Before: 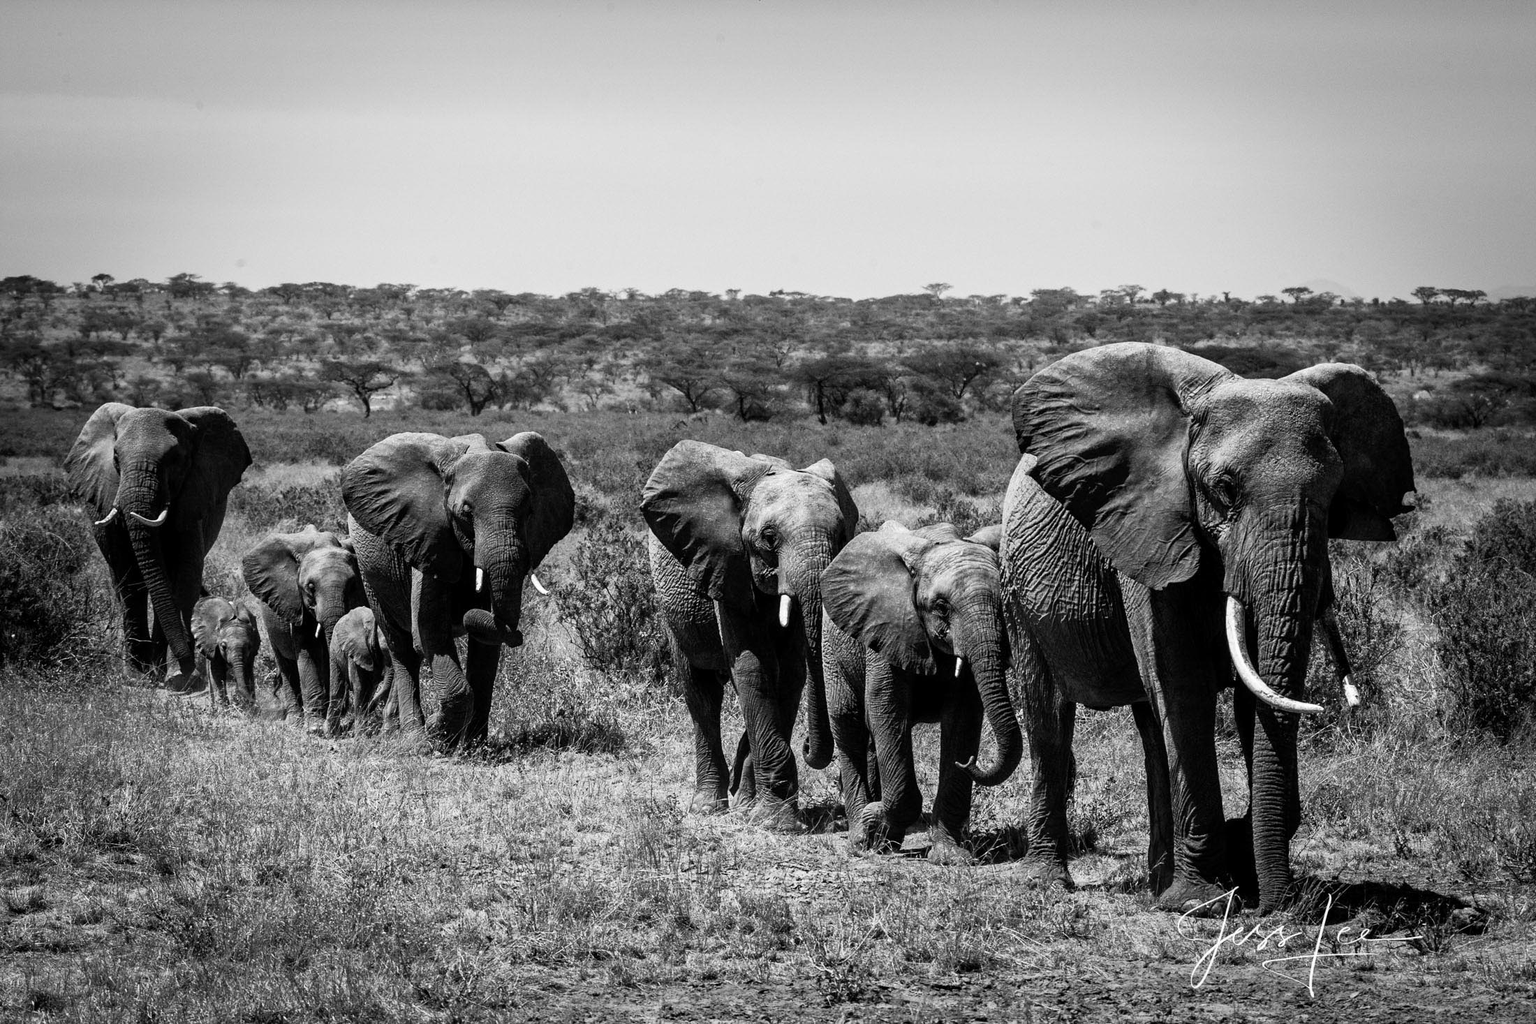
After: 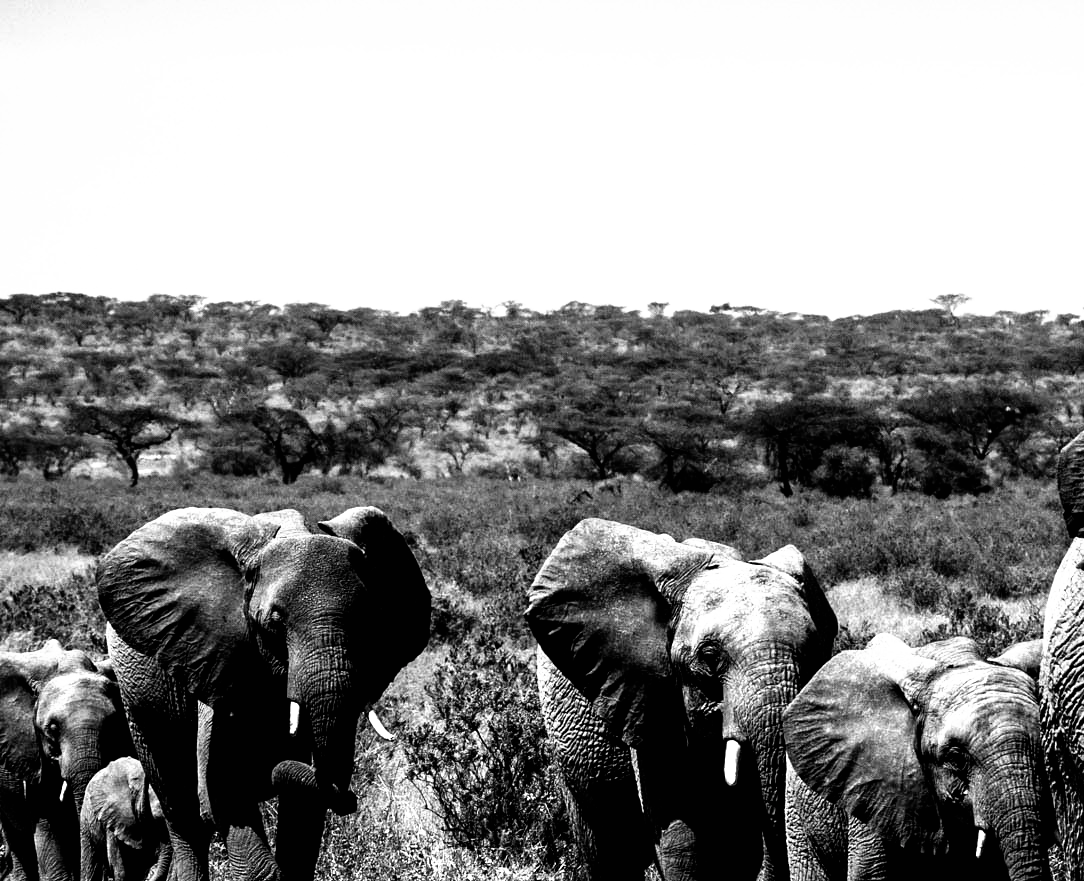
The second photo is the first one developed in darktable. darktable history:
filmic rgb: black relative exposure -8.2 EV, white relative exposure 2.2 EV, threshold 3 EV, hardness 7.11, latitude 85.74%, contrast 1.696, highlights saturation mix -4%, shadows ↔ highlights balance -2.69%, preserve chrominance no, color science v5 (2021), contrast in shadows safe, contrast in highlights safe, enable highlight reconstruction true
crop: left 17.835%, top 7.675%, right 32.881%, bottom 32.213%
